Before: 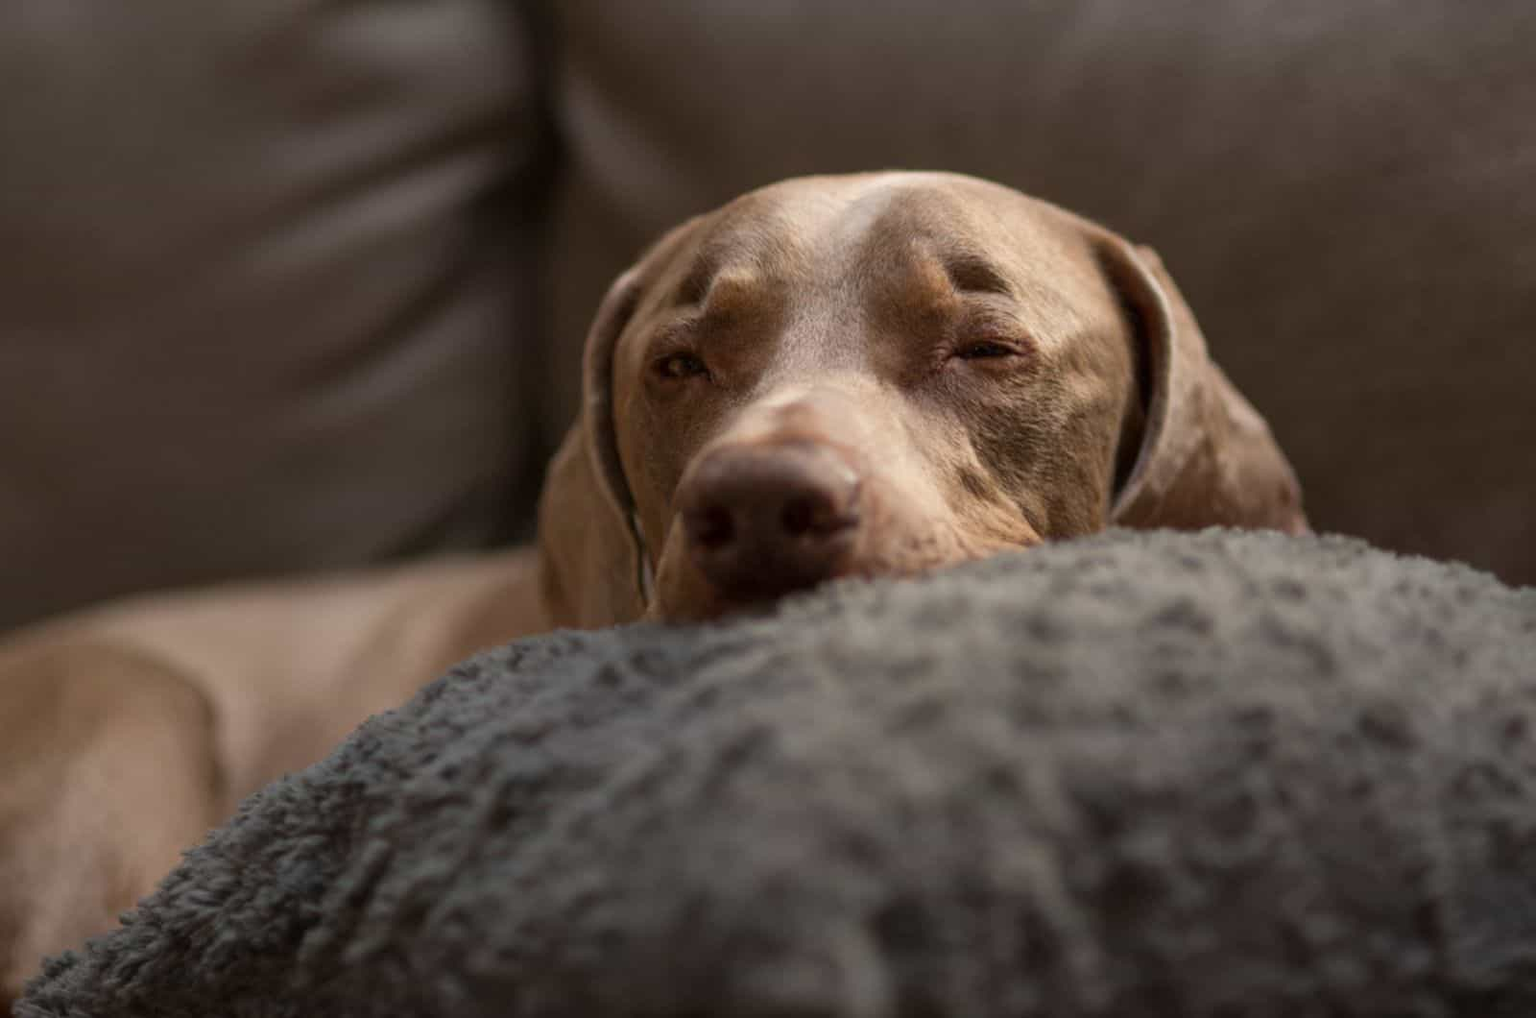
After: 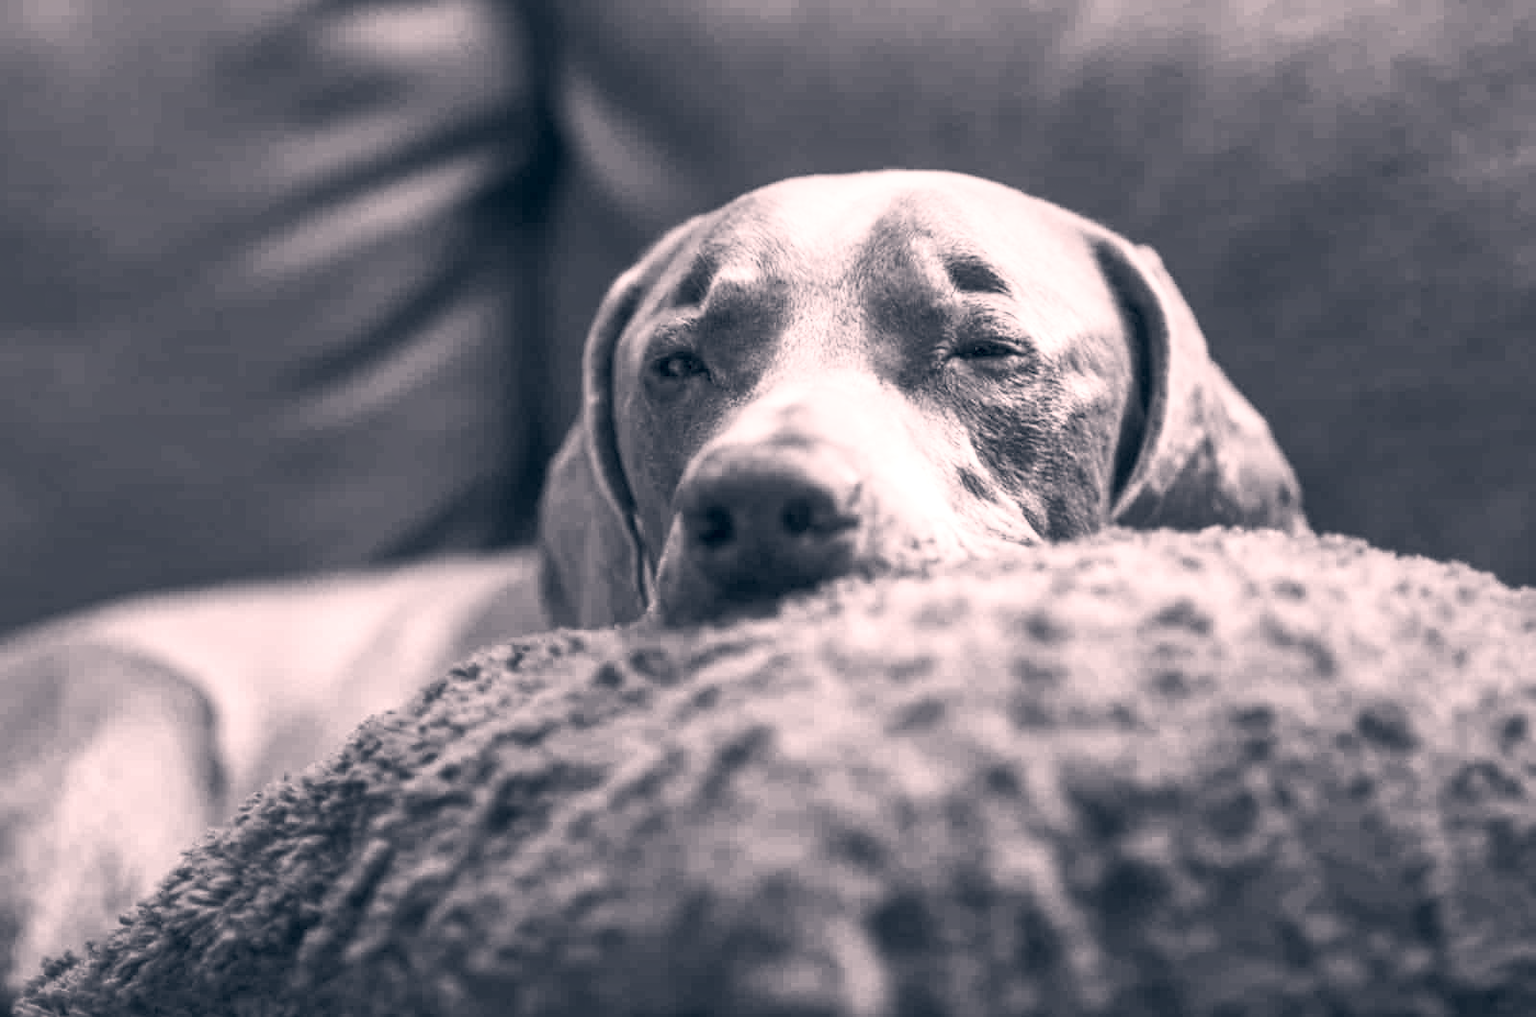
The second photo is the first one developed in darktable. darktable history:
exposure: exposure 0.6 EV, compensate highlight preservation false
contrast brightness saturation: contrast 0.522, brightness 0.485, saturation -0.995
shadows and highlights: on, module defaults
color balance rgb: perceptual saturation grading › global saturation 60.691%, perceptual saturation grading › highlights 21.04%, perceptual saturation grading › shadows -50.095%
local contrast: highlights 35%, detail 135%
color correction: highlights a* 13.68, highlights b* 5.83, shadows a* -5.85, shadows b* -15.32, saturation 0.87
